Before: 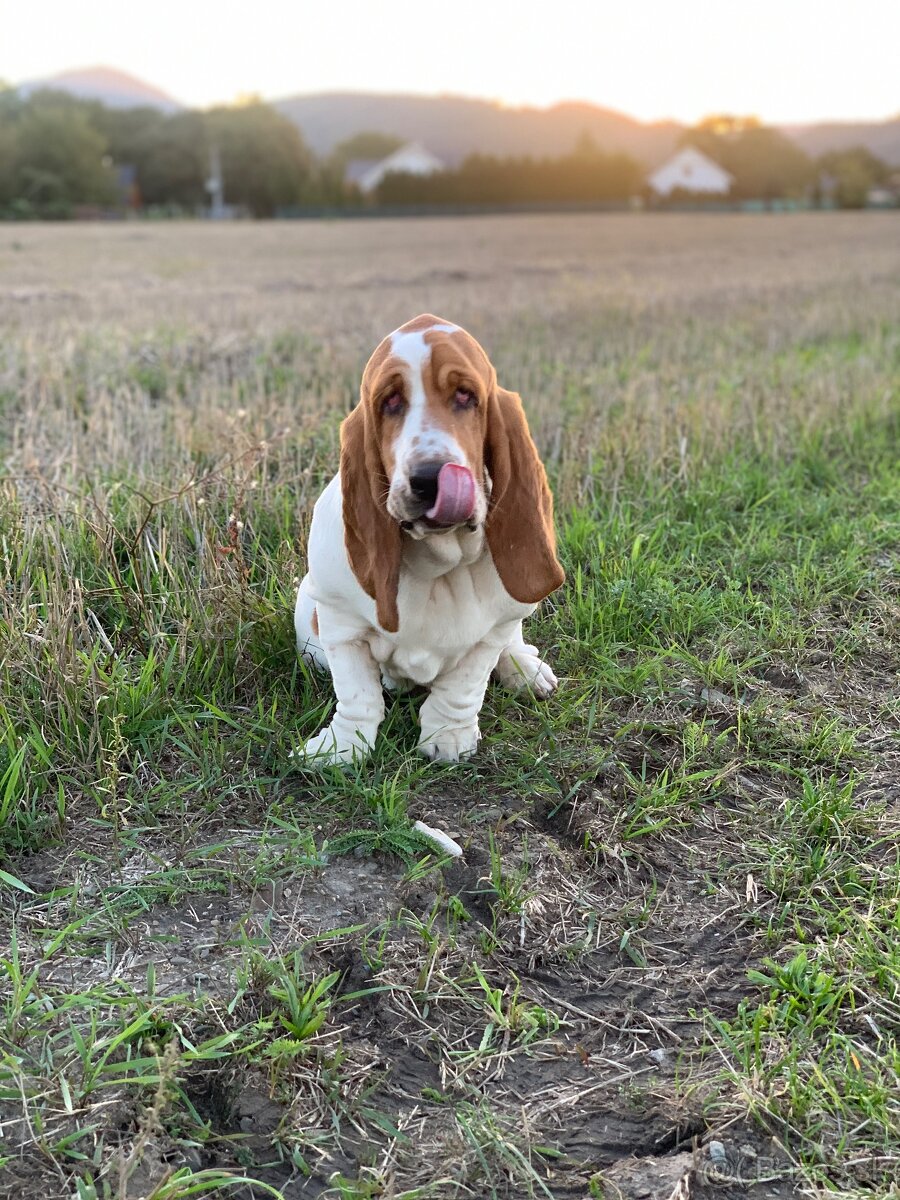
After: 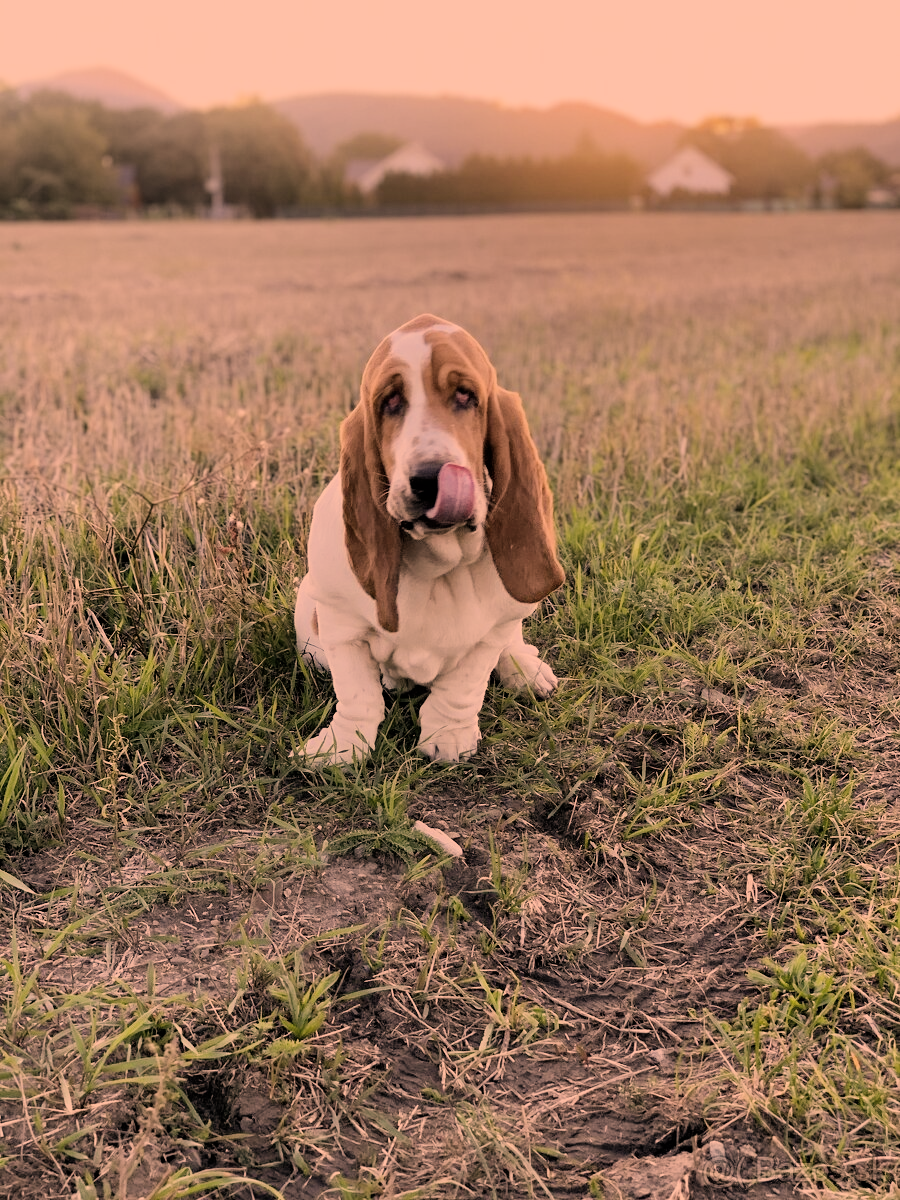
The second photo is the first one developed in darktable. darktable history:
filmic rgb: black relative exposure -9.22 EV, white relative exposure 6.77 EV, hardness 3.07, contrast 1.05
color correction: highlights a* 40, highlights b* 40, saturation 0.69
